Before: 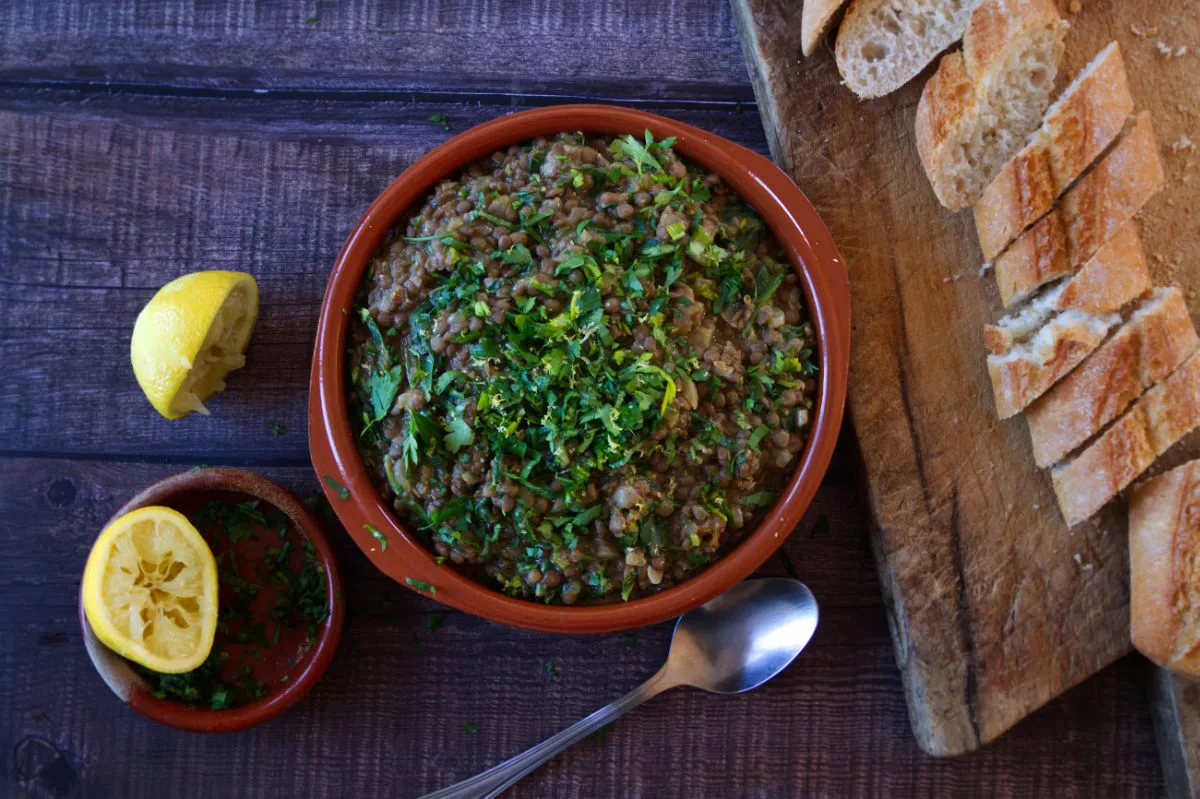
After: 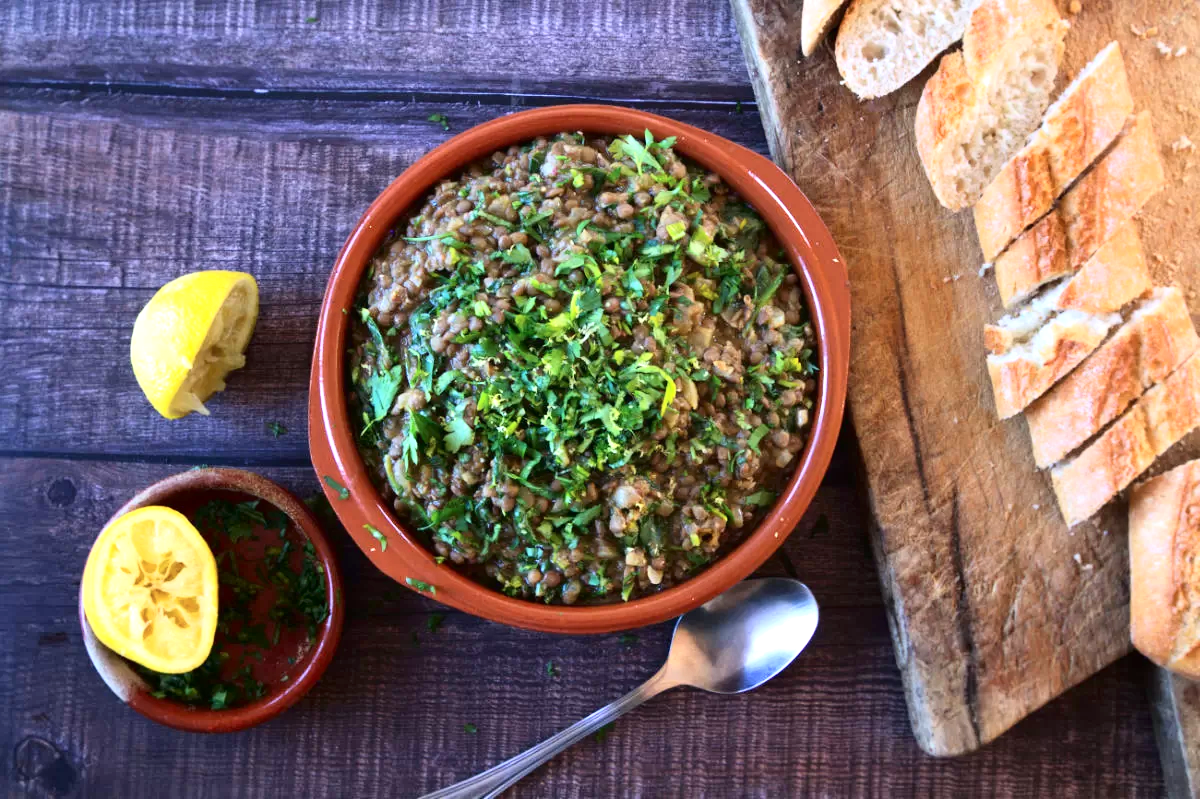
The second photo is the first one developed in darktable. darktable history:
exposure: exposure 1.001 EV, compensate exposure bias true, compensate highlight preservation false
tone equalizer: on, module defaults
tone curve: curves: ch0 [(0, 0) (0.004, 0.001) (0.02, 0.008) (0.218, 0.218) (0.664, 0.774) (0.832, 0.914) (1, 1)], color space Lab, independent channels, preserve colors none
local contrast: mode bilateral grid, contrast 100, coarseness 100, detail 90%, midtone range 0.2
